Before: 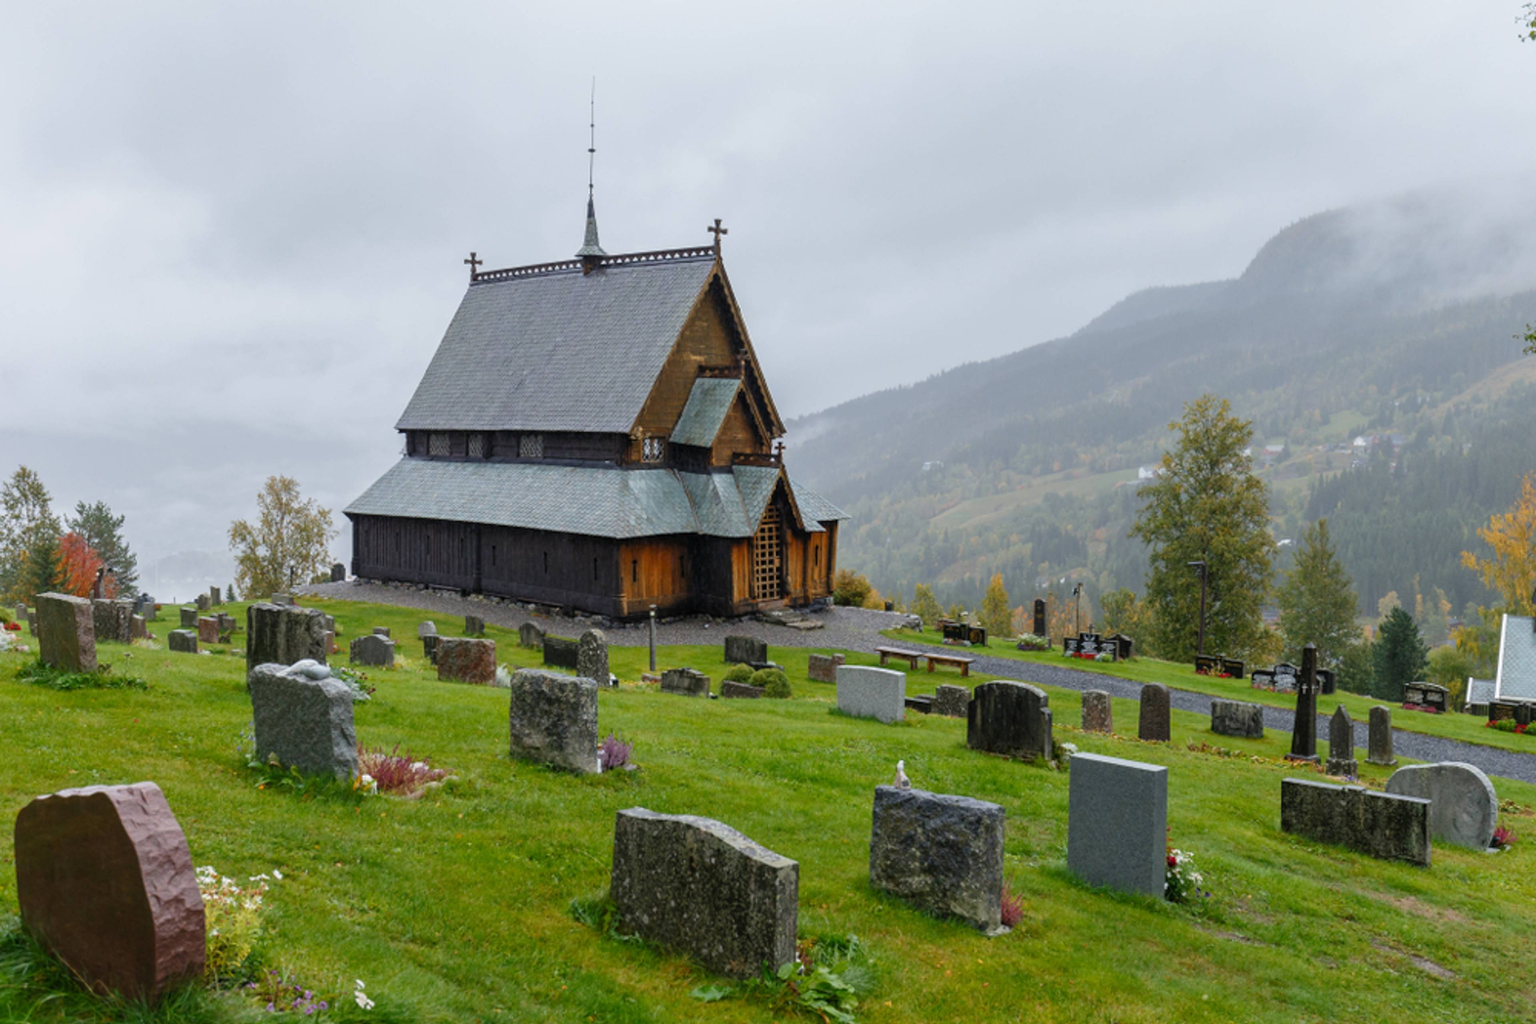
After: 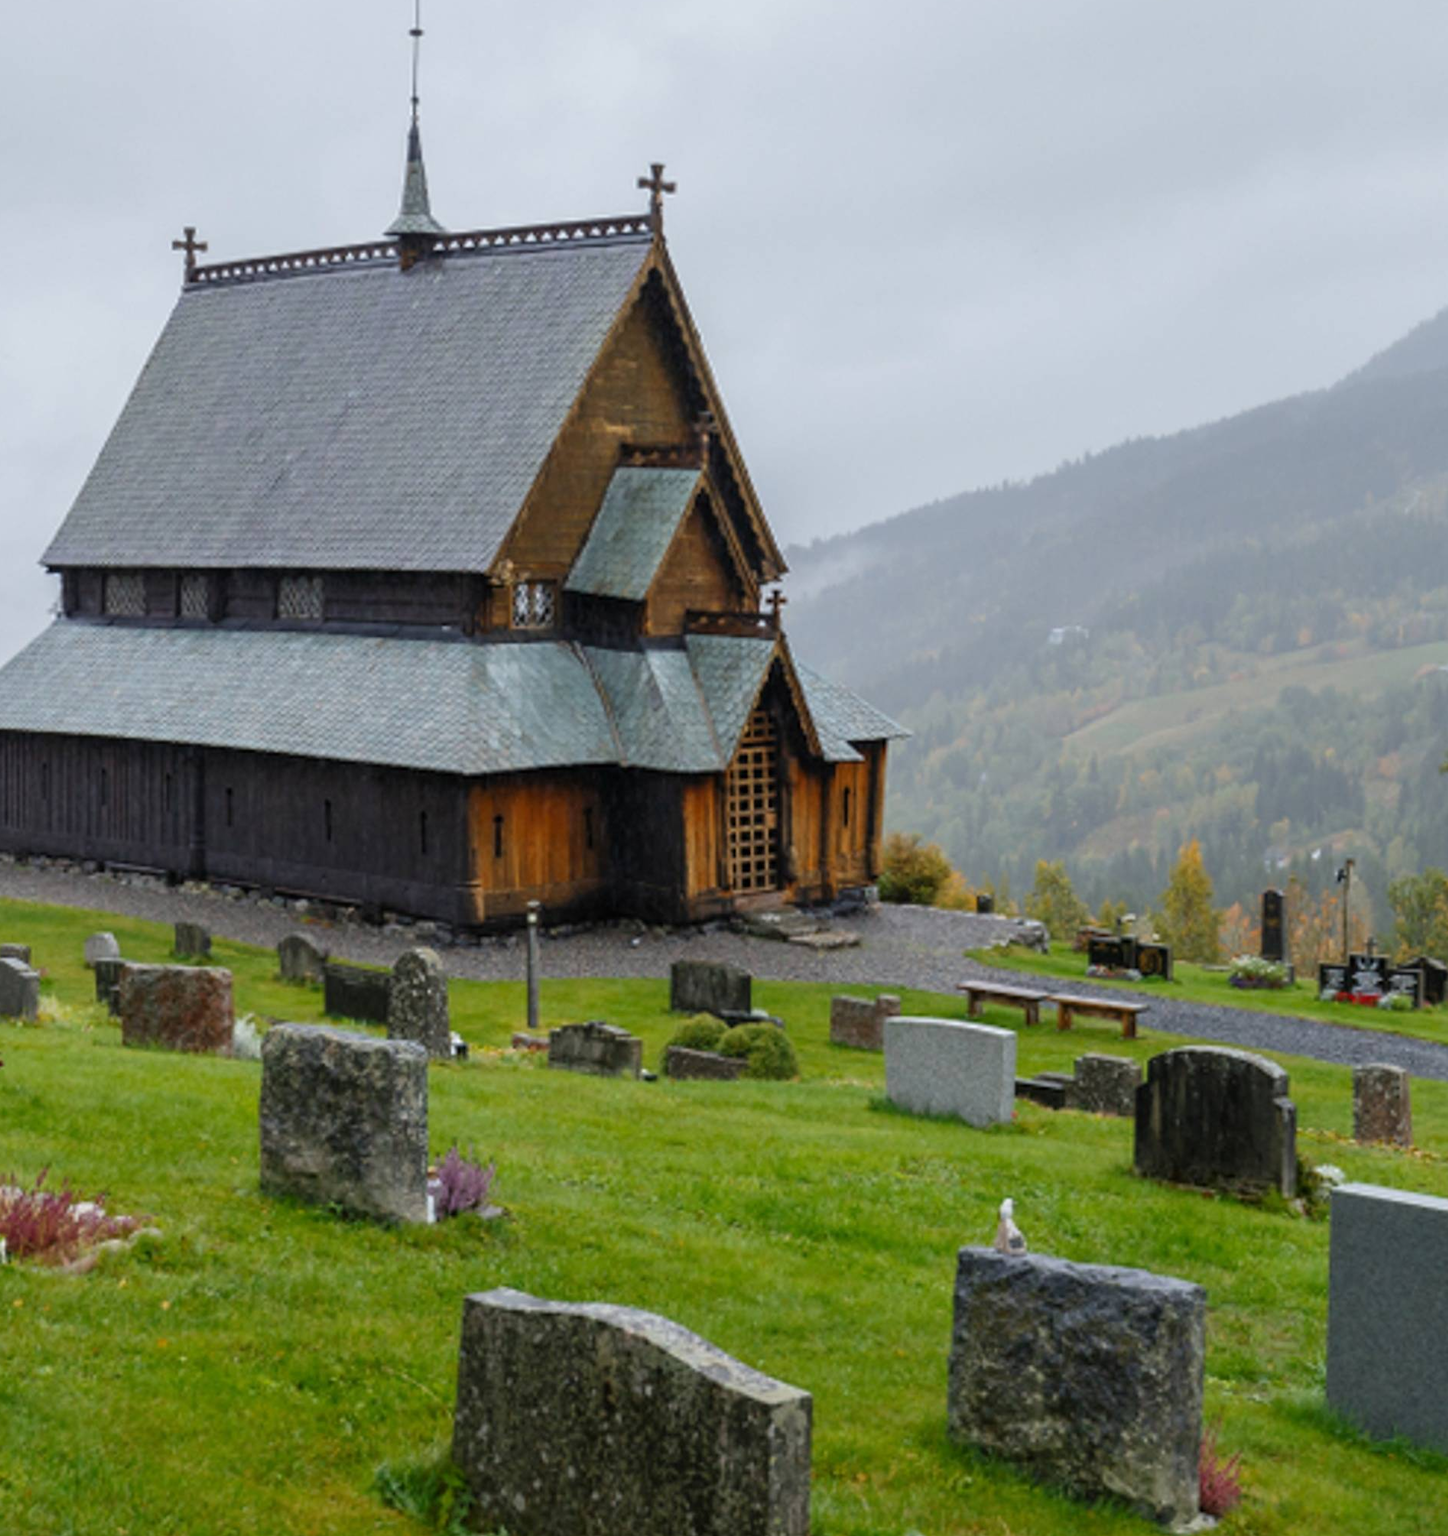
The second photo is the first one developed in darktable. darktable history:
crop and rotate: angle 0.016°, left 24.371%, top 13.062%, right 26.273%, bottom 8.496%
